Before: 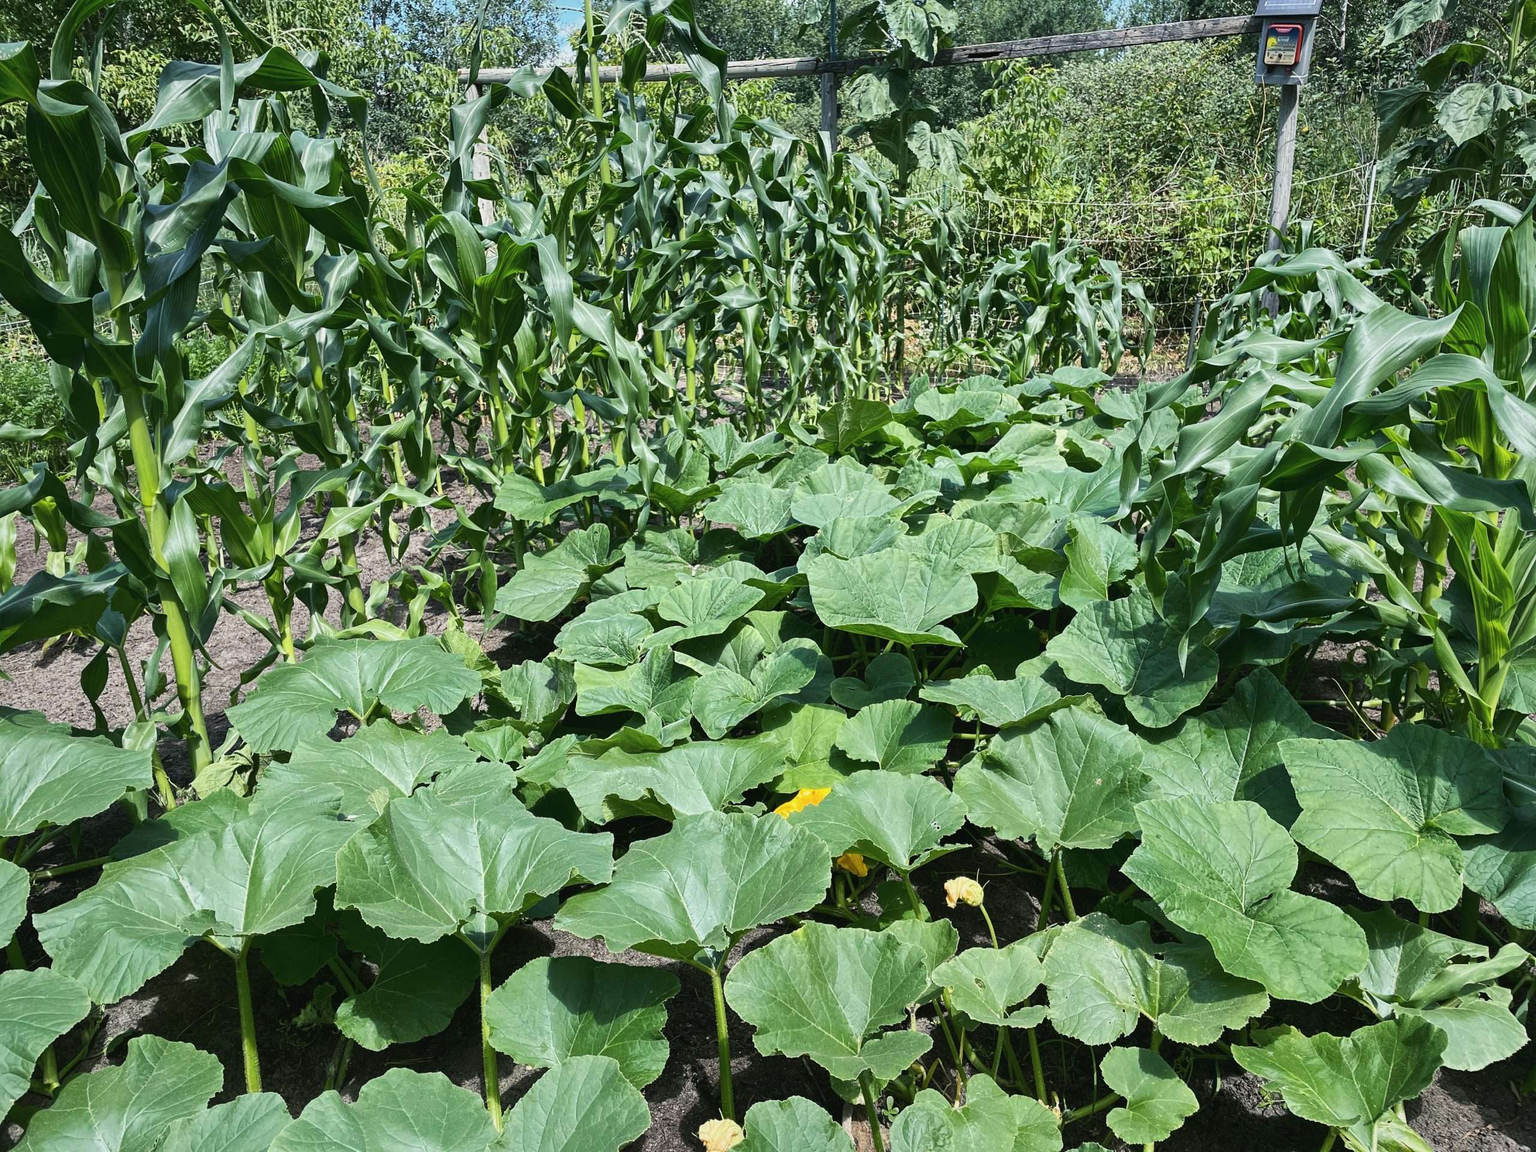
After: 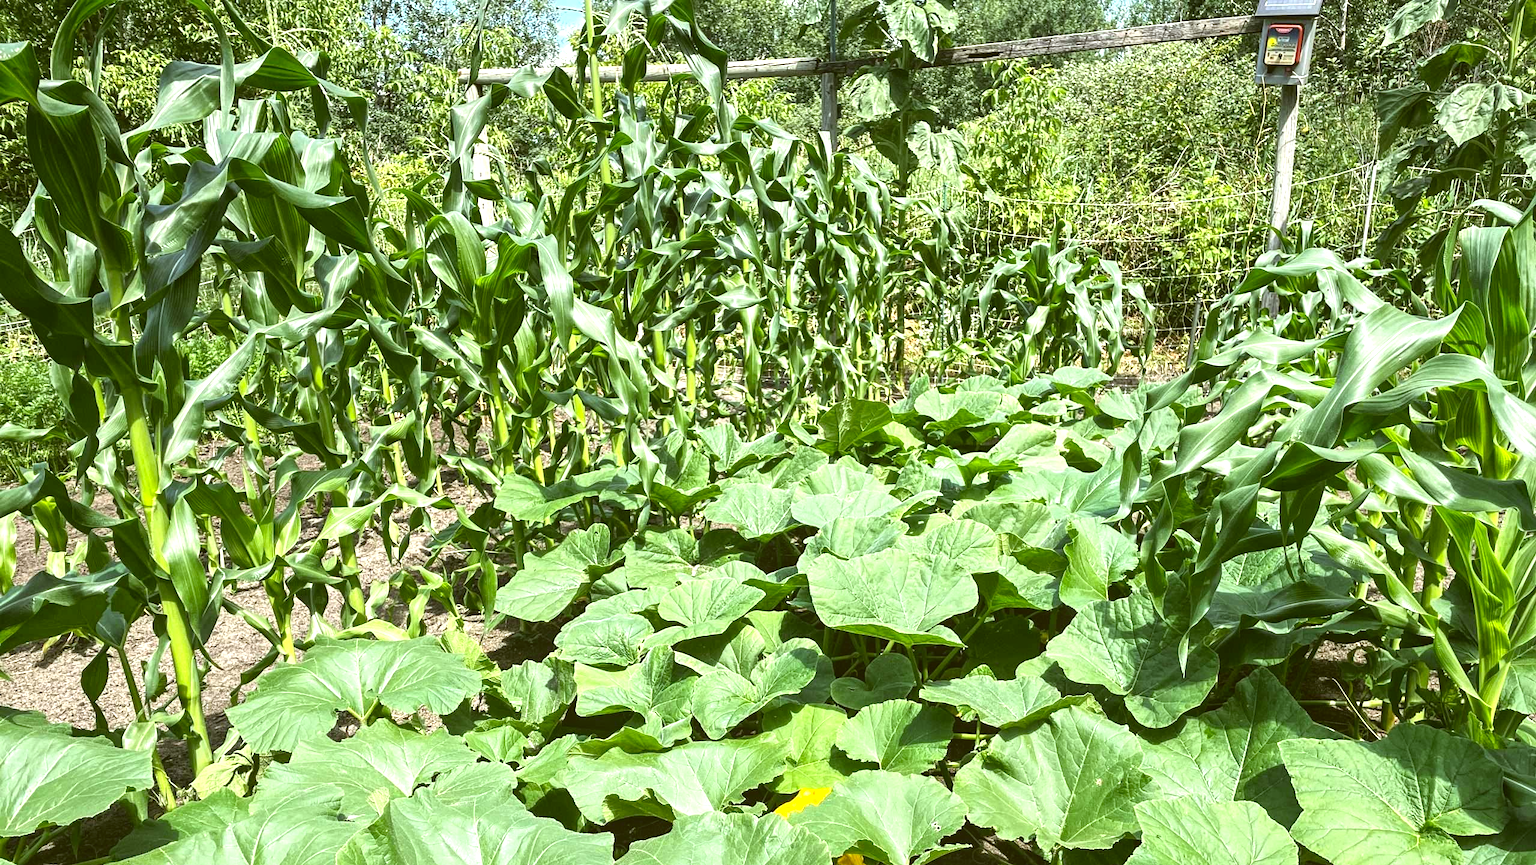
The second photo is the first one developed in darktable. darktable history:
color correction: highlights a* -1.39, highlights b* 10.24, shadows a* 0.281, shadows b* 19.31
tone equalizer: -8 EV -0.389 EV, -7 EV -0.412 EV, -6 EV -0.314 EV, -5 EV -0.207 EV, -3 EV 0.202 EV, -2 EV 0.307 EV, -1 EV 0.398 EV, +0 EV 0.436 EV
crop: bottom 24.808%
exposure: black level correction 0, exposure 0.499 EV, compensate highlight preservation false
local contrast: detail 109%
